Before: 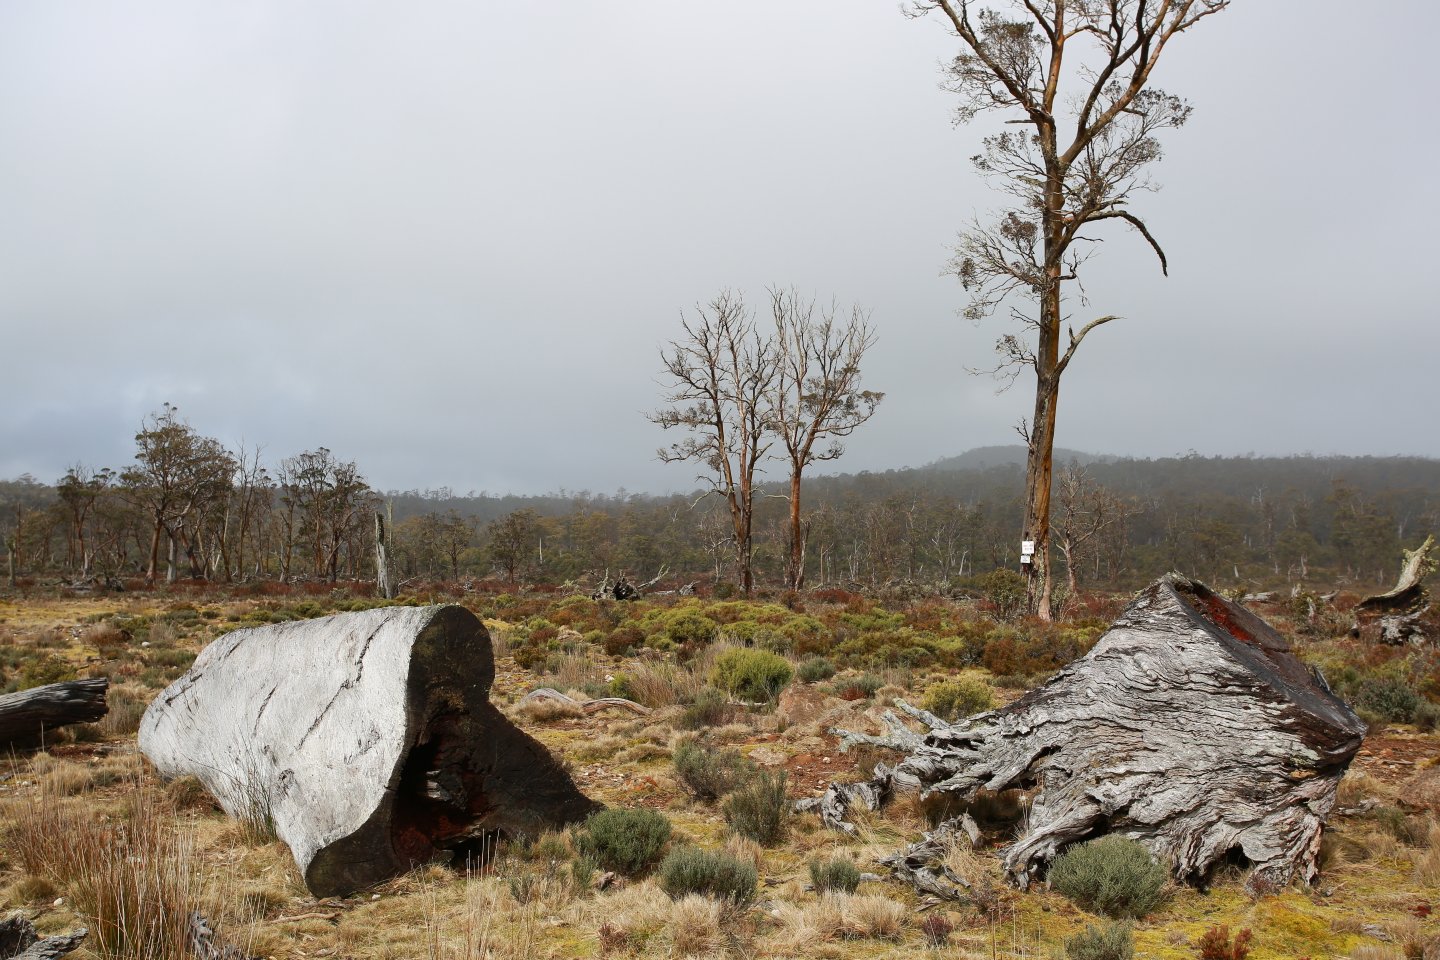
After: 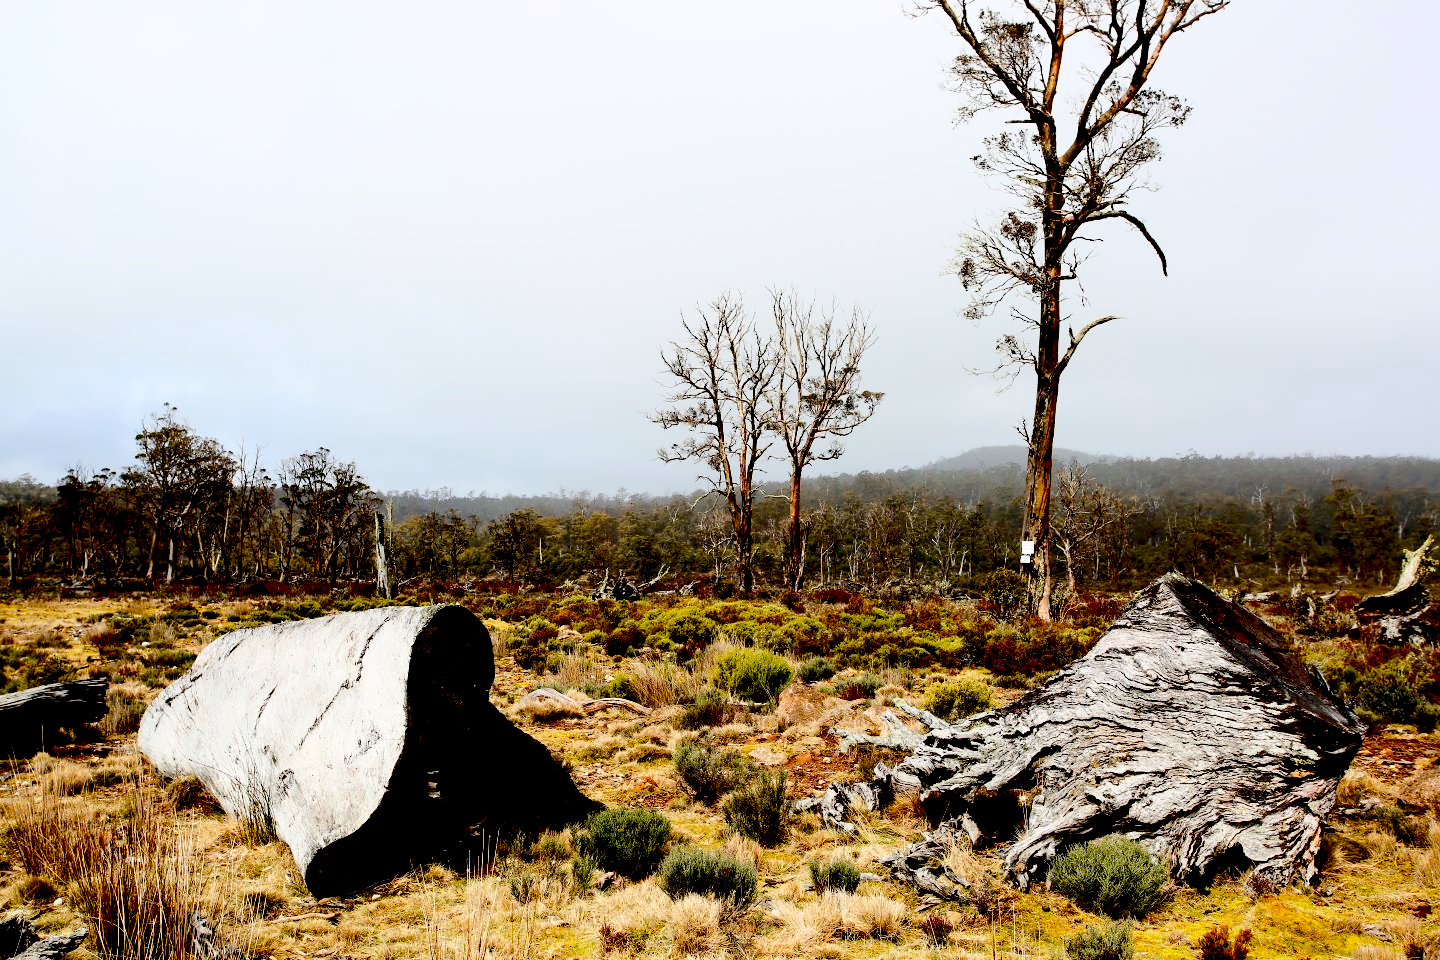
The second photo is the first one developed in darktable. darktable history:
base curve: curves: ch0 [(0, 0) (0.032, 0.037) (0.105, 0.228) (0.435, 0.76) (0.856, 0.983) (1, 1)]
exposure: black level correction 0.054, exposure -0.037 EV, compensate highlight preservation false
